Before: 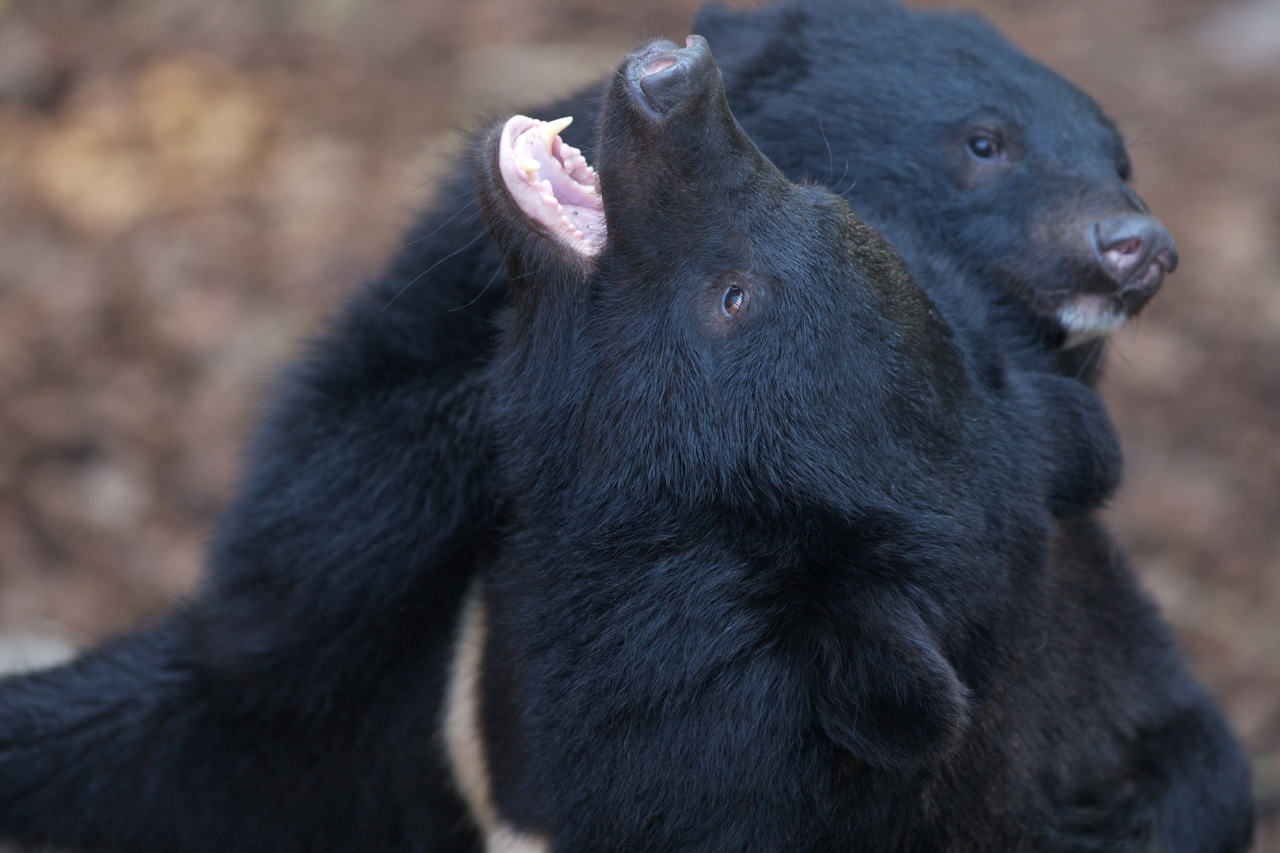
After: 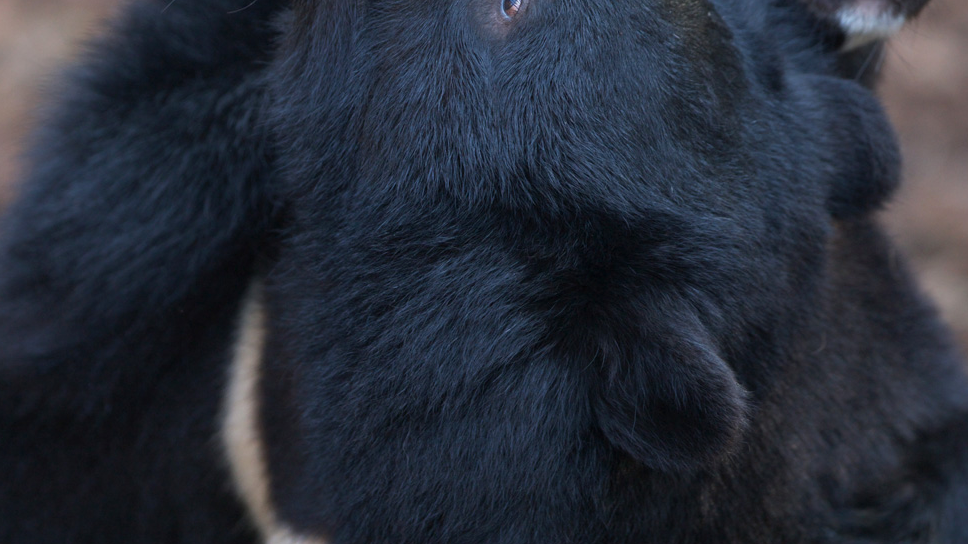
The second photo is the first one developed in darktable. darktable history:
tone equalizer: on, module defaults
crop and rotate: left 17.299%, top 35.115%, right 7.015%, bottom 1.024%
base curve: curves: ch0 [(0, 0) (0.472, 0.508) (1, 1)]
